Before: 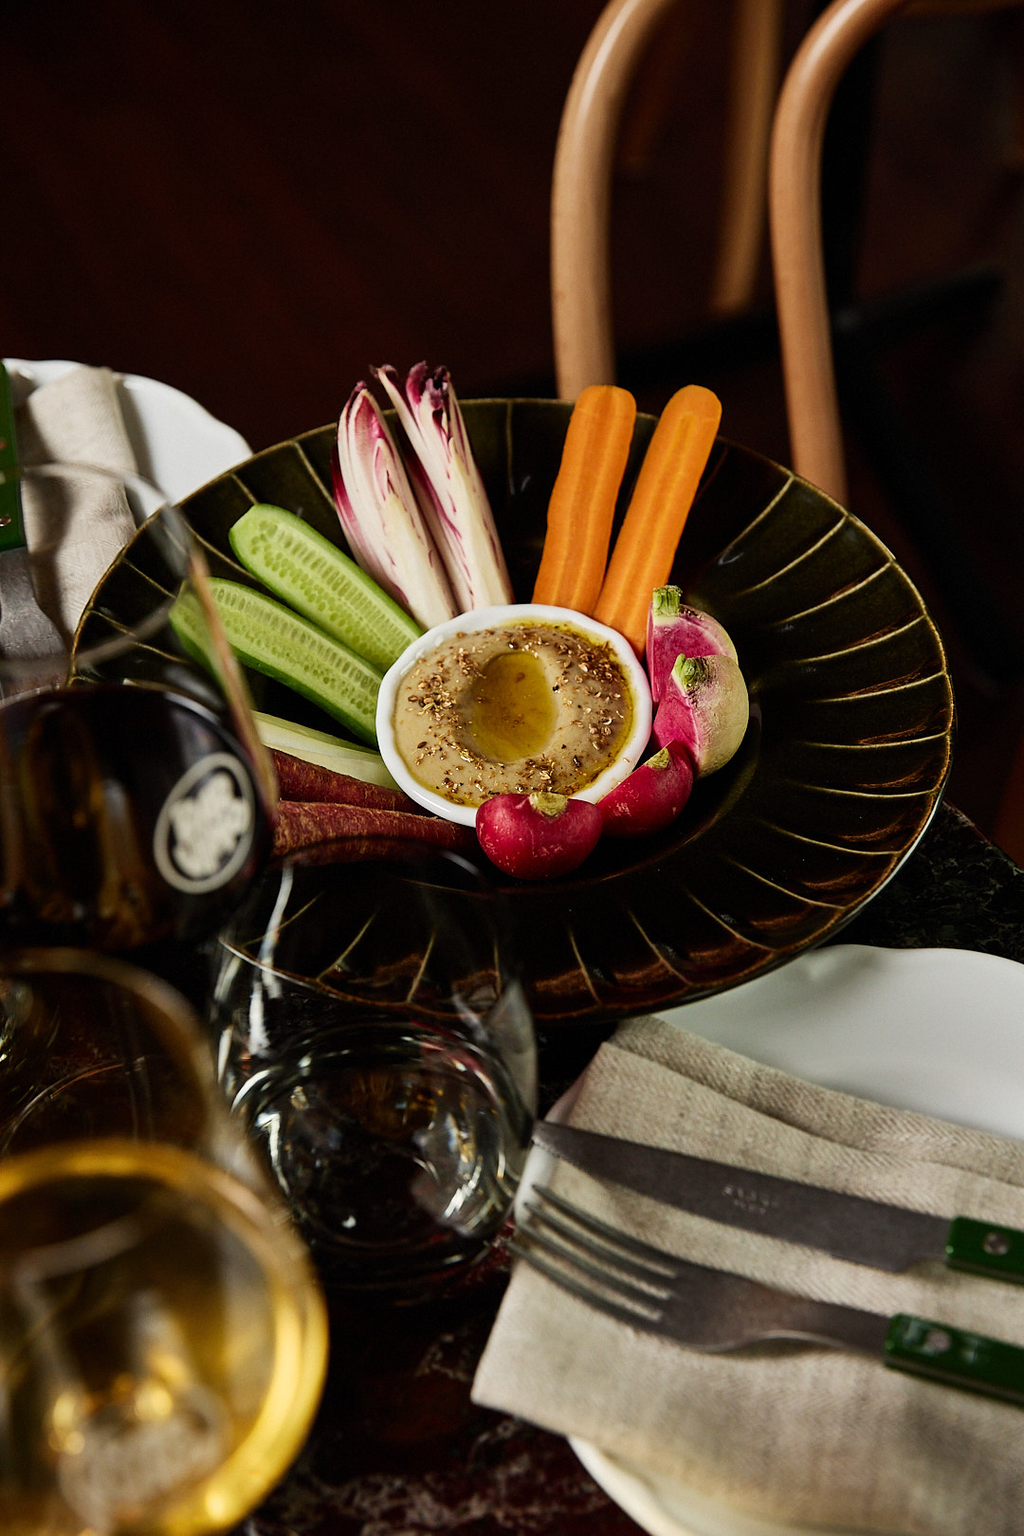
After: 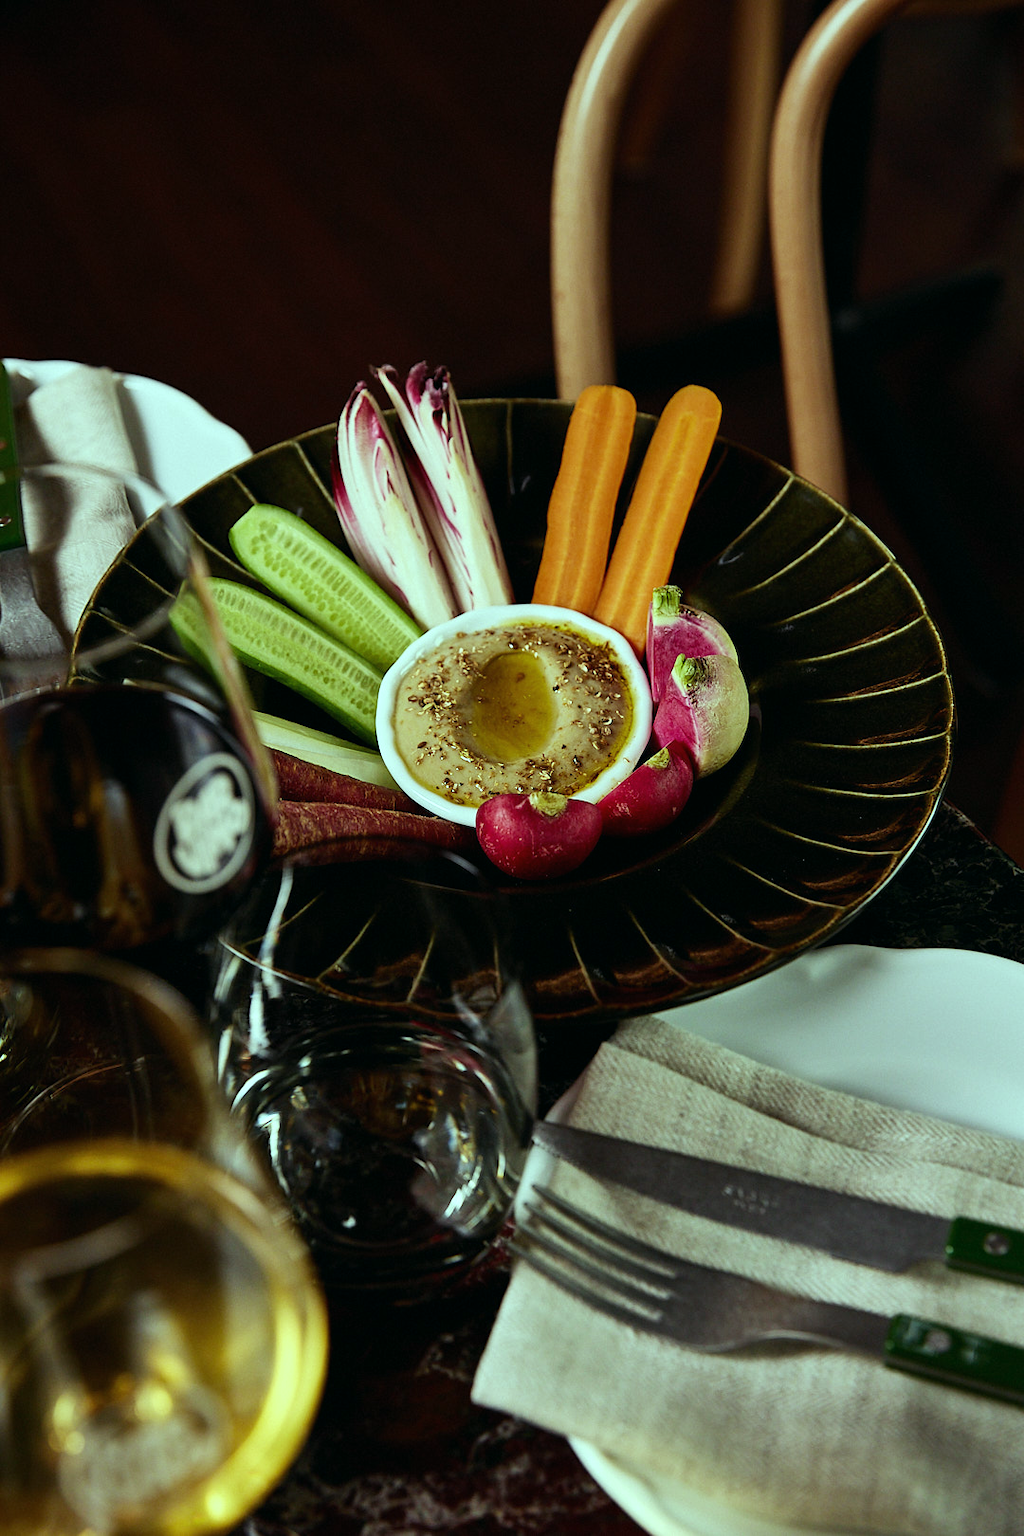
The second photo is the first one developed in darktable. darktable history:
color balance: mode lift, gamma, gain (sRGB), lift [0.997, 0.979, 1.021, 1.011], gamma [1, 1.084, 0.916, 0.998], gain [1, 0.87, 1.13, 1.101], contrast 4.55%, contrast fulcrum 38.24%, output saturation 104.09%
